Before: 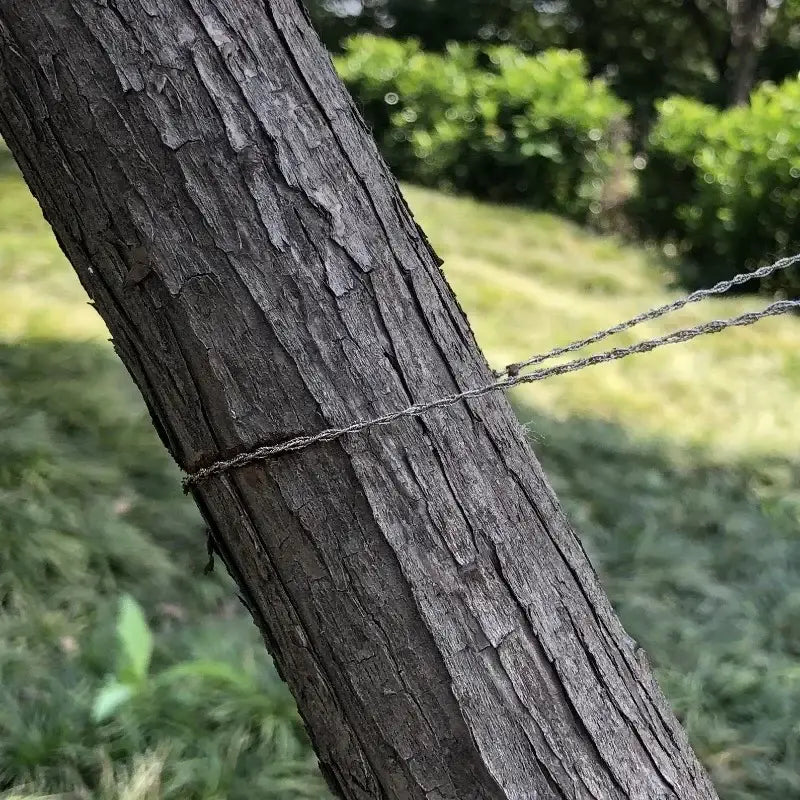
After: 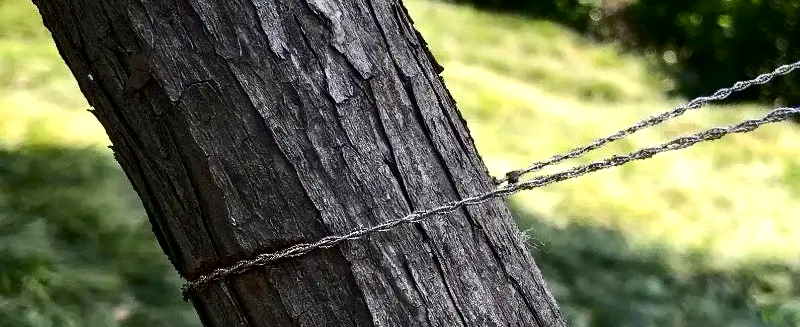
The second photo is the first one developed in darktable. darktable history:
color calibration: illuminant same as pipeline (D50), adaptation XYZ, x 0.346, y 0.358, temperature 5015.53 K
exposure: black level correction 0, exposure 0.5 EV, compensate exposure bias true, compensate highlight preservation false
crop and rotate: top 24.247%, bottom 34.843%
contrast brightness saturation: contrast 0.102, brightness -0.268, saturation 0.149
